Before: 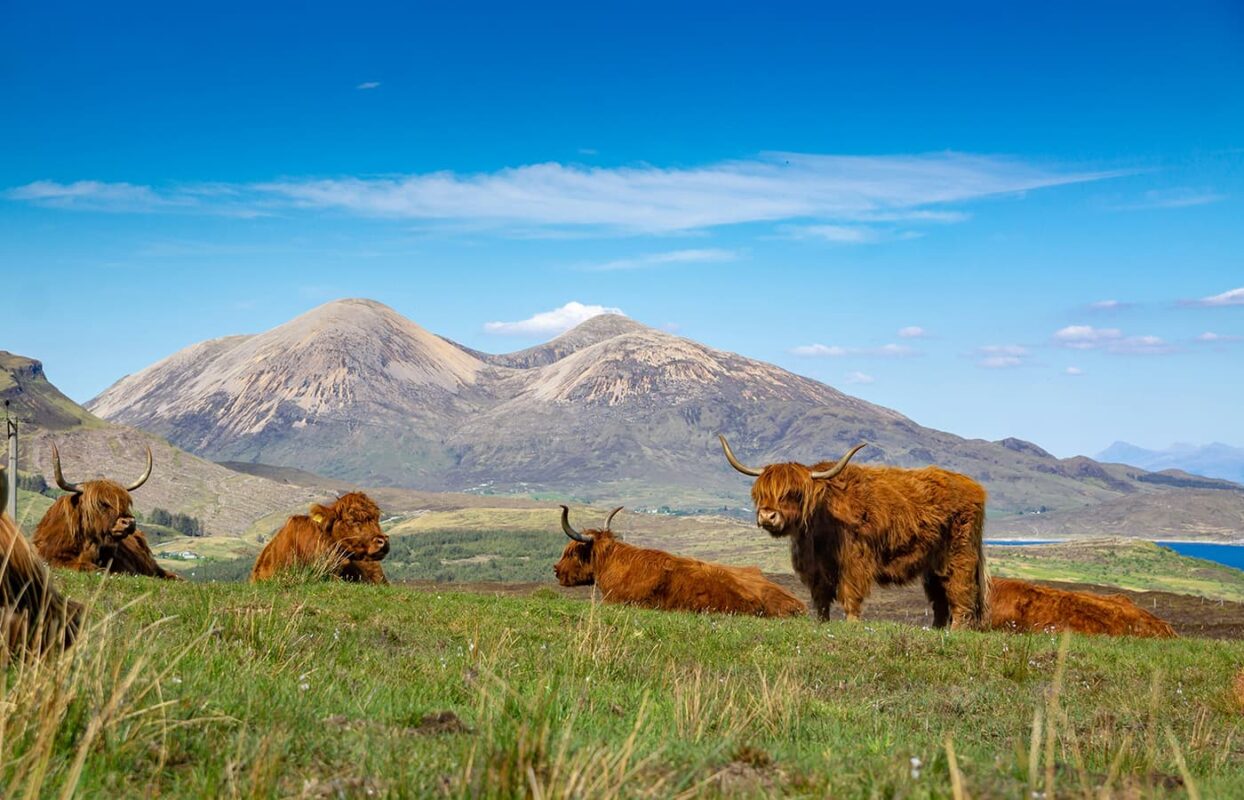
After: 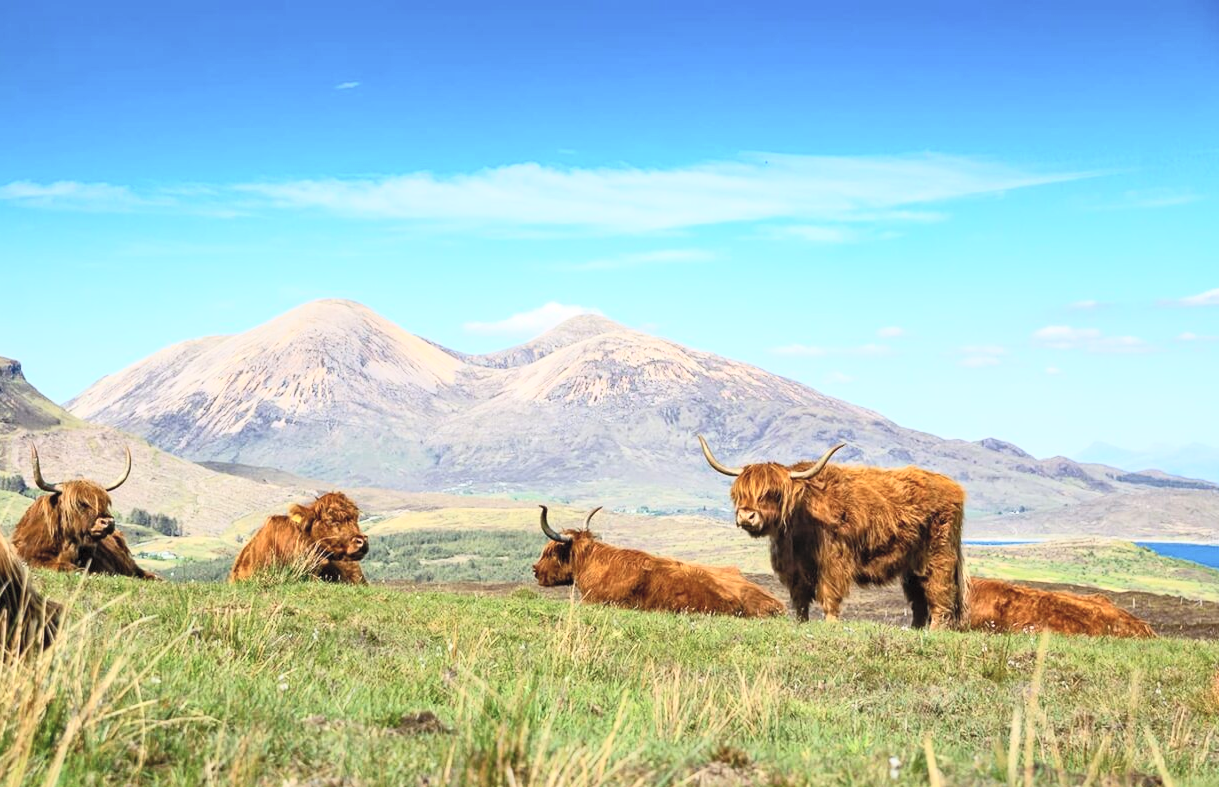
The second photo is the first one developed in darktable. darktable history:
contrast brightness saturation: contrast 0.375, brightness 0.539
crop: left 1.704%, right 0.267%, bottom 1.58%
